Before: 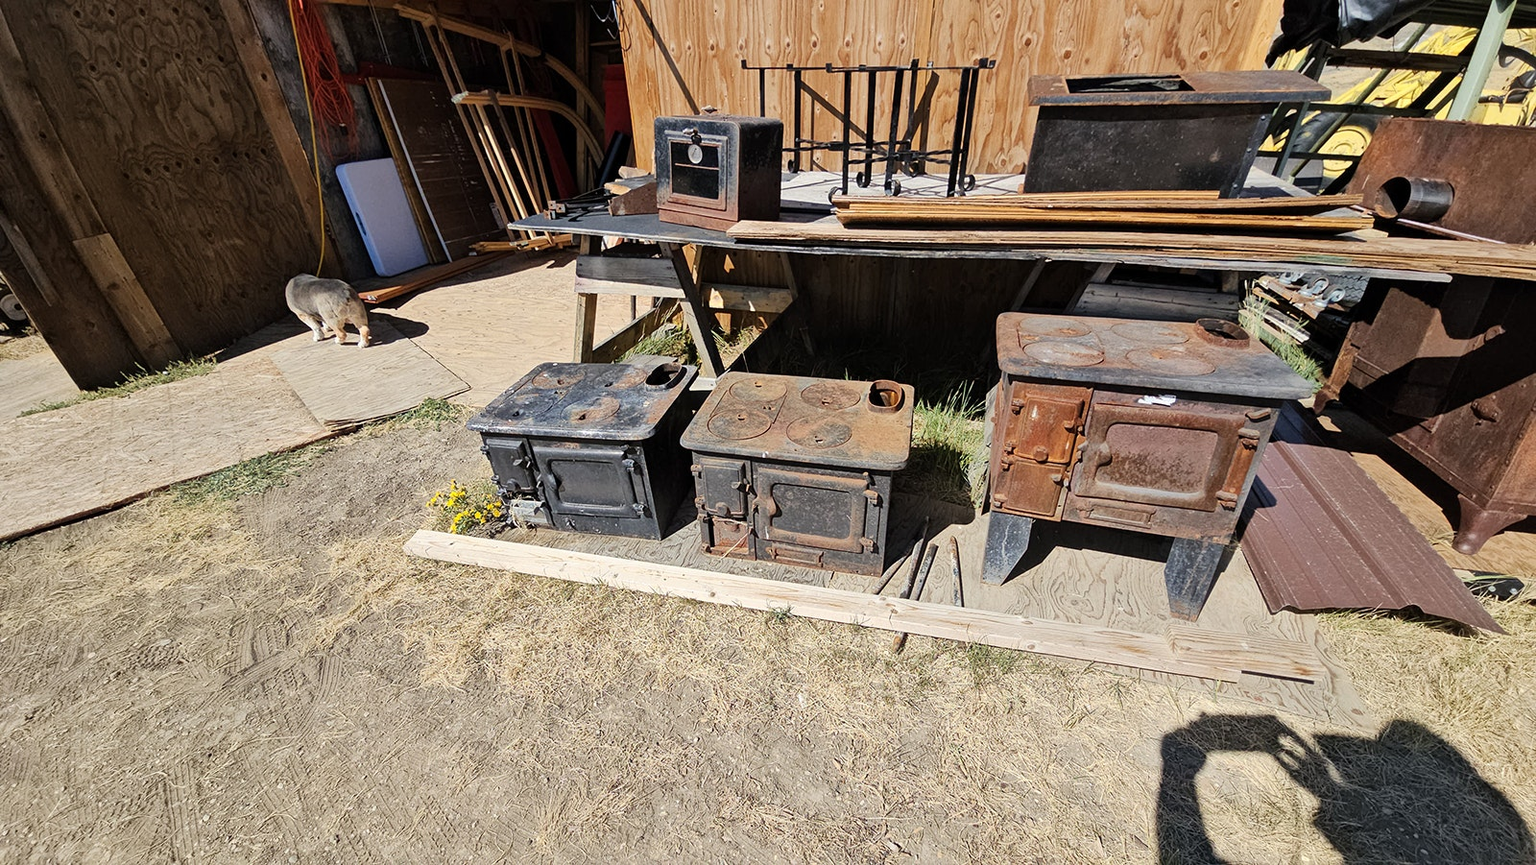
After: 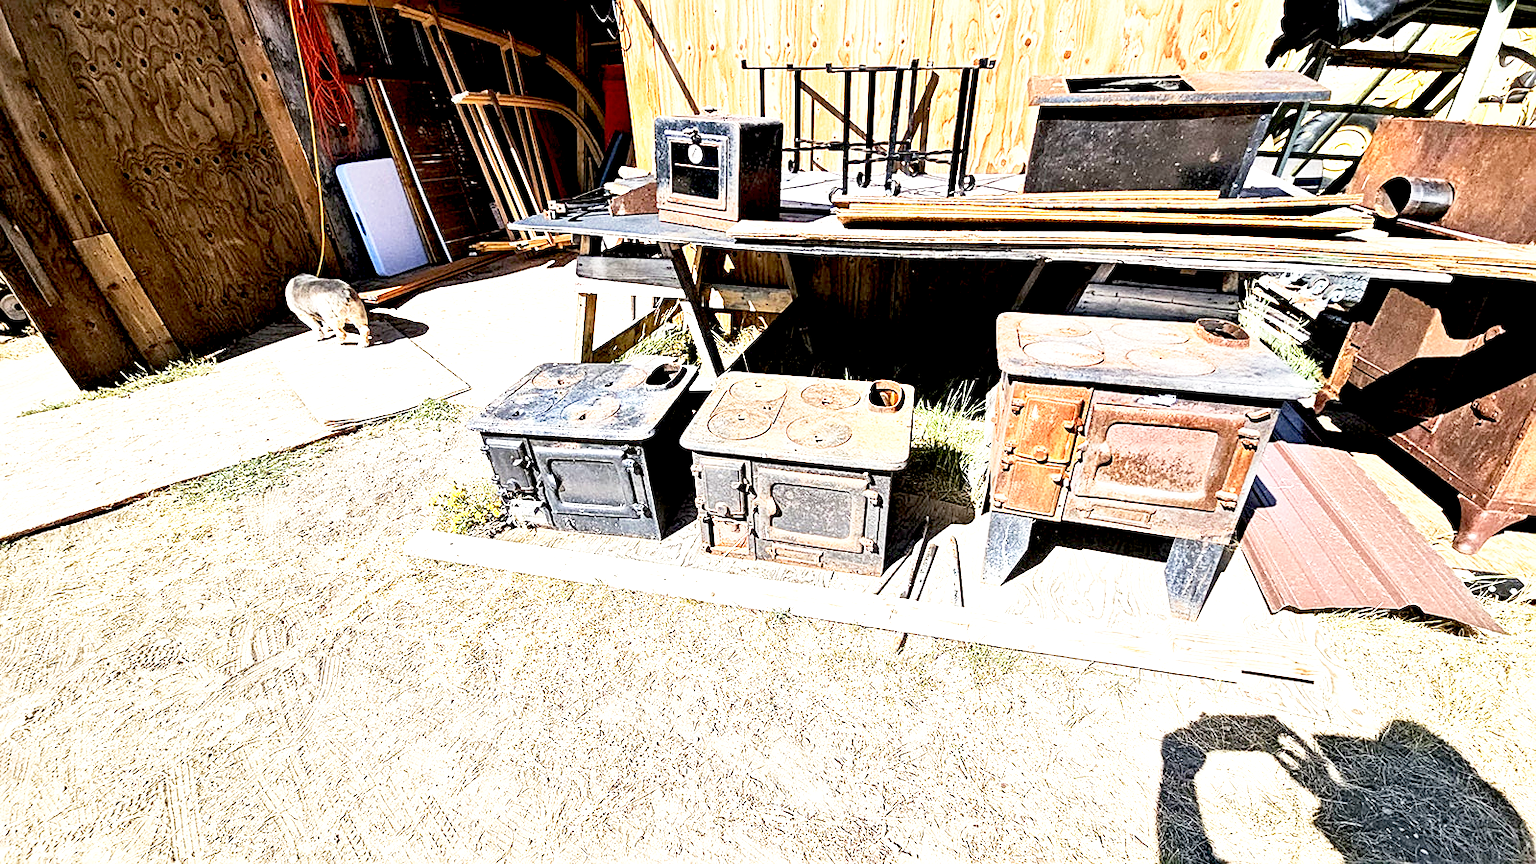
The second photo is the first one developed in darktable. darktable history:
exposure: black level correction 0.009, exposure 1.423 EV, compensate highlight preservation false
sharpen: on, module defaults
contrast brightness saturation: contrast 0.05
base curve: curves: ch0 [(0, 0) (0.579, 0.807) (1, 1)], preserve colors none
